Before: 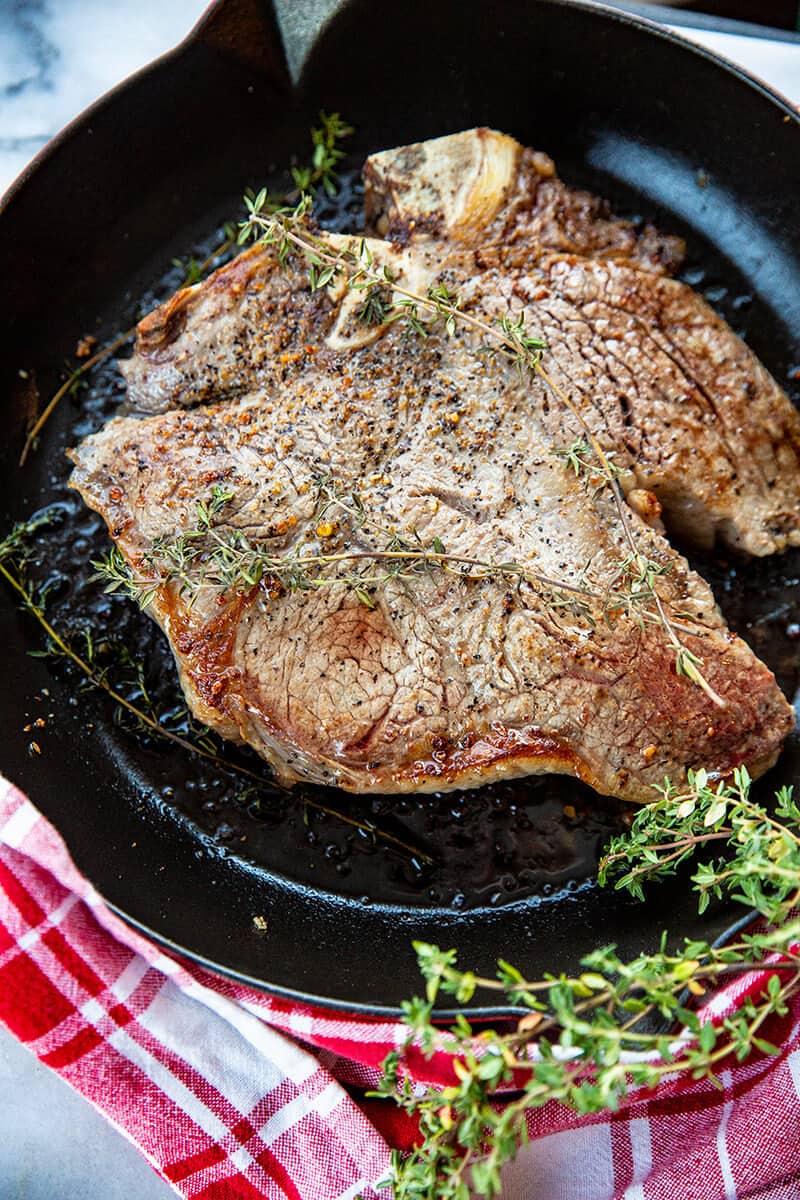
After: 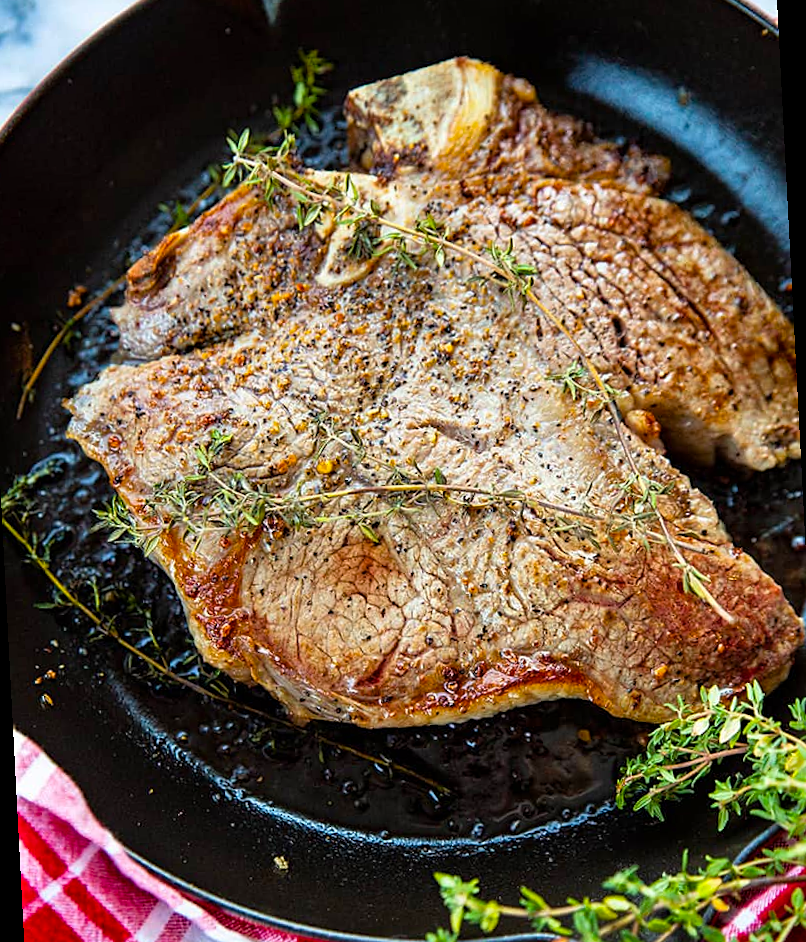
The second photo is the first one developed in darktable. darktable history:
sharpen: amount 0.2
color balance rgb: perceptual saturation grading › global saturation 20%, global vibrance 20%
crop and rotate: top 0%, bottom 11.49%
rotate and perspective: rotation -3°, crop left 0.031, crop right 0.968, crop top 0.07, crop bottom 0.93
